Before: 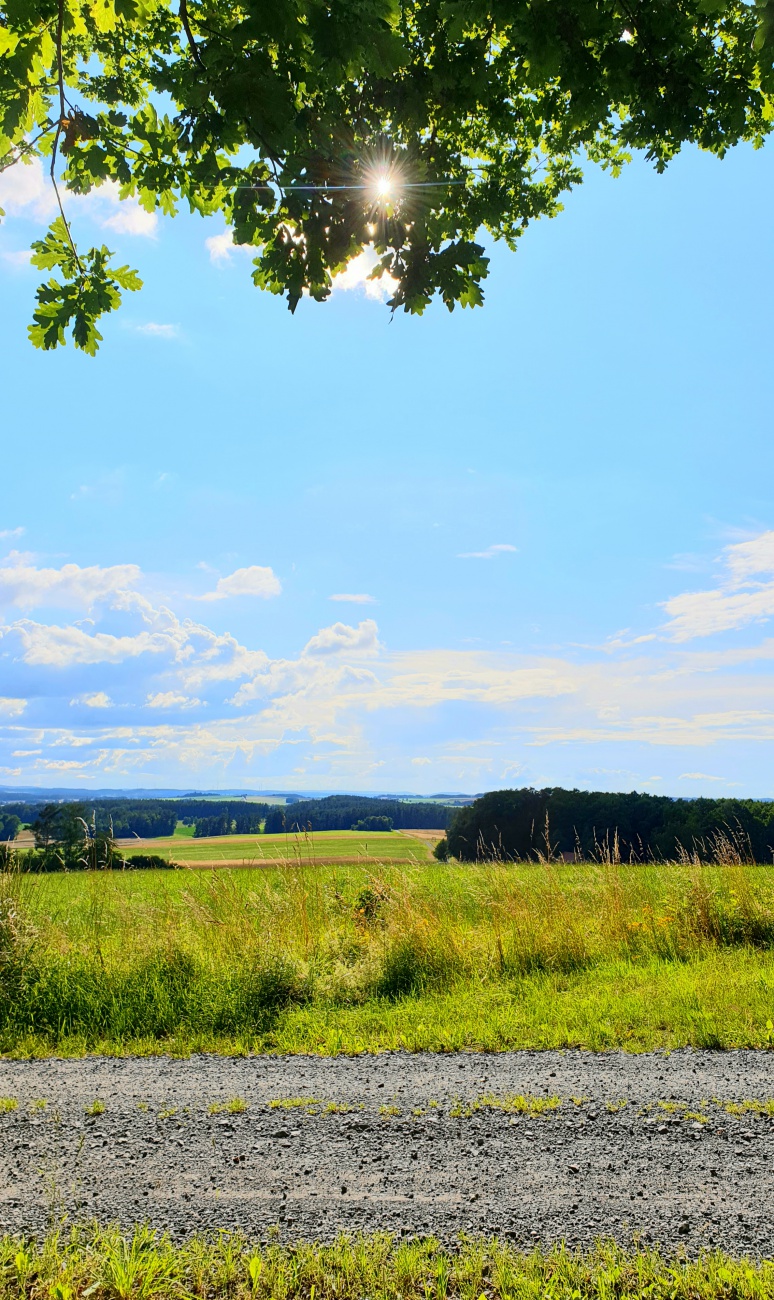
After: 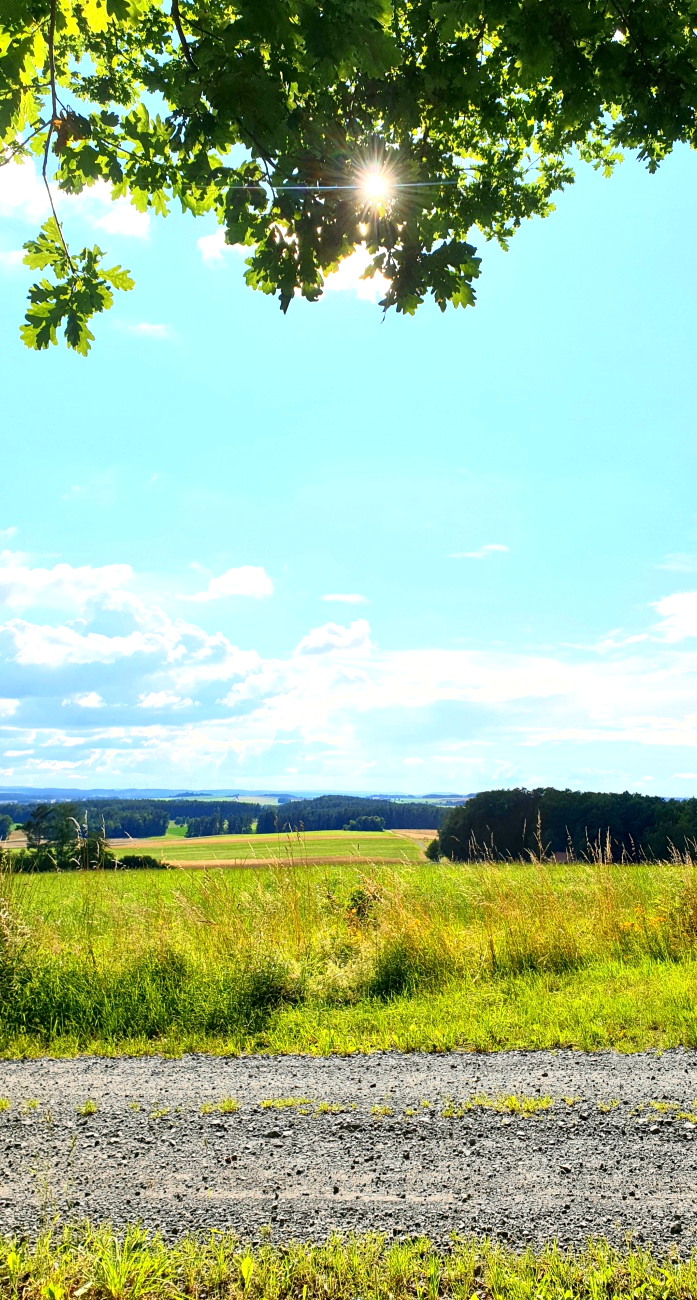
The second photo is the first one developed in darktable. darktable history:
crop and rotate: left 1.088%, right 8.807%
tone equalizer: on, module defaults
exposure: black level correction 0.001, exposure 0.5 EV, compensate exposure bias true, compensate highlight preservation false
